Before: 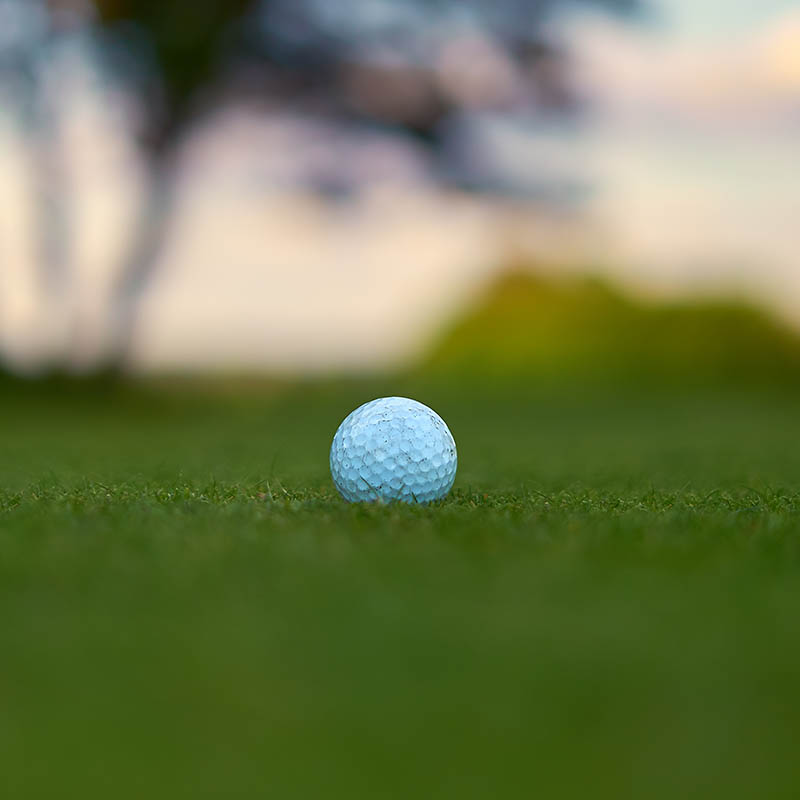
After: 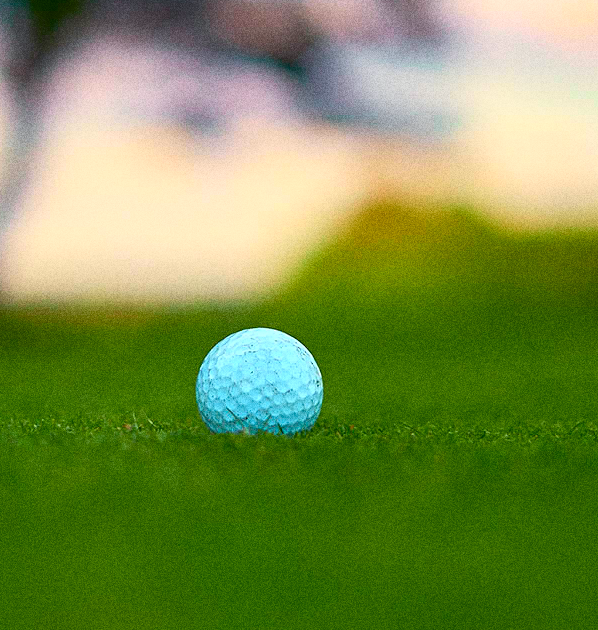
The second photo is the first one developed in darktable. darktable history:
crop: left 16.768%, top 8.653%, right 8.362%, bottom 12.485%
color balance rgb: perceptual saturation grading › global saturation 20%, global vibrance 20%
contrast brightness saturation: saturation -0.1
tone equalizer: on, module defaults
exposure: exposure 0.127 EV, compensate highlight preservation false
grain: coarseness 0.09 ISO, strength 40%
tone curve: curves: ch0 [(0, 0) (0.051, 0.047) (0.102, 0.099) (0.232, 0.249) (0.462, 0.501) (0.698, 0.761) (0.908, 0.946) (1, 1)]; ch1 [(0, 0) (0.339, 0.298) (0.402, 0.363) (0.453, 0.413) (0.485, 0.469) (0.494, 0.493) (0.504, 0.501) (0.525, 0.533) (0.563, 0.591) (0.597, 0.631) (1, 1)]; ch2 [(0, 0) (0.48, 0.48) (0.504, 0.5) (0.539, 0.554) (0.59, 0.628) (0.642, 0.682) (0.824, 0.815) (1, 1)], color space Lab, independent channels, preserve colors none
